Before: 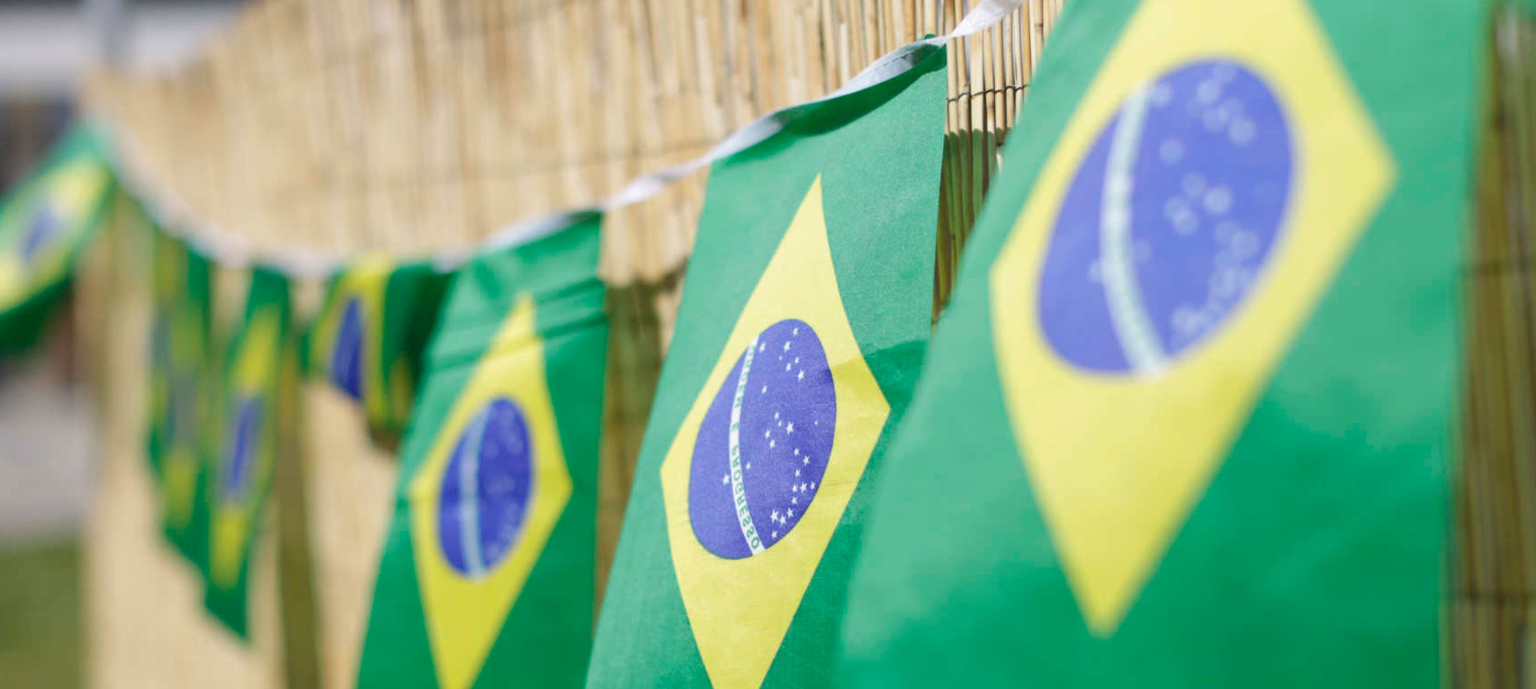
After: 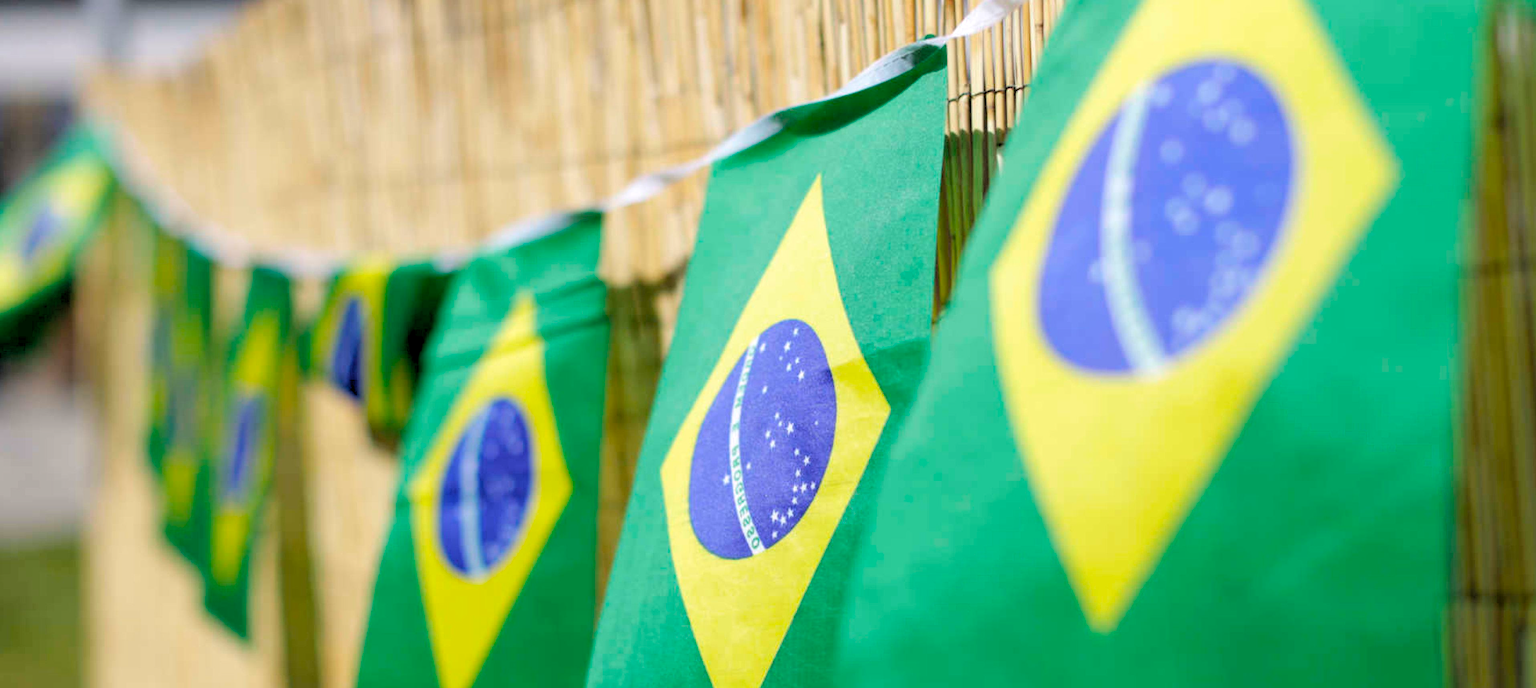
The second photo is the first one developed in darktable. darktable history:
rgb levels: levels [[0.029, 0.461, 0.922], [0, 0.5, 1], [0, 0.5, 1]]
color balance rgb: perceptual saturation grading › global saturation 20%, global vibrance 20%
